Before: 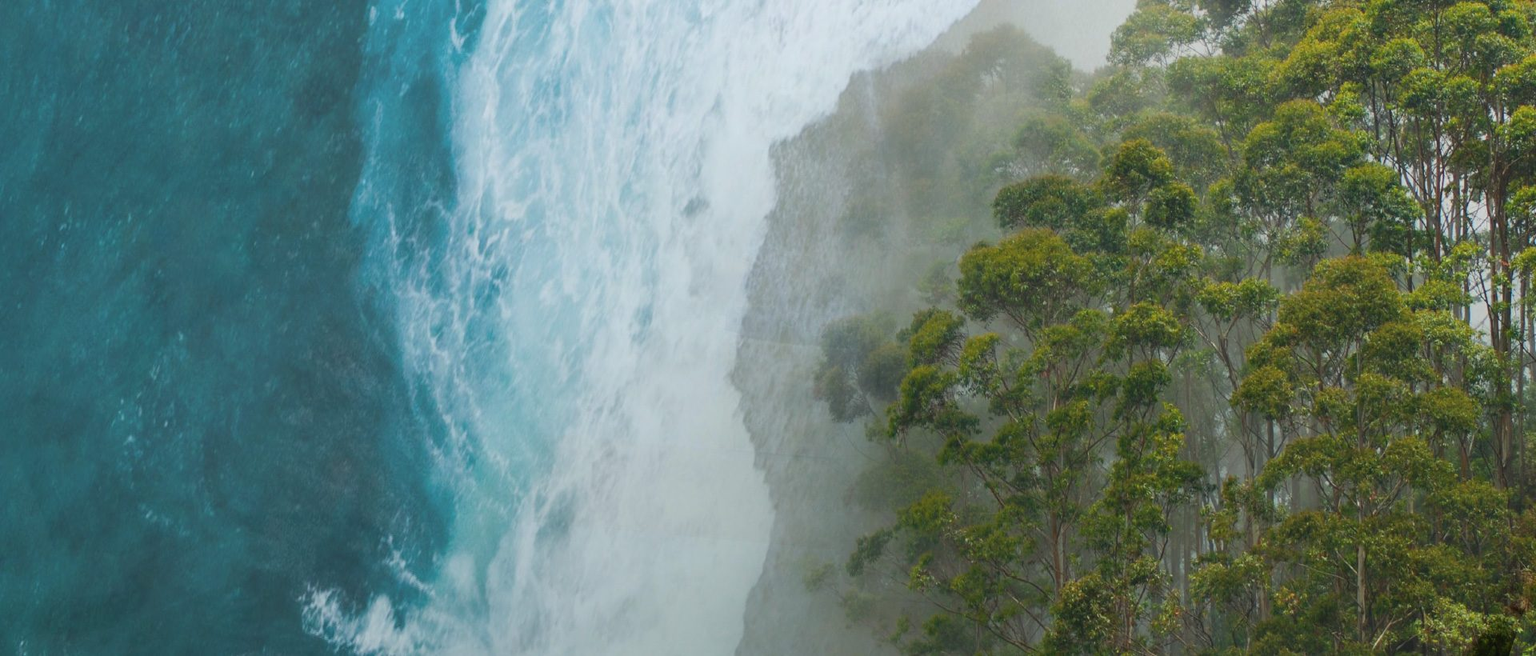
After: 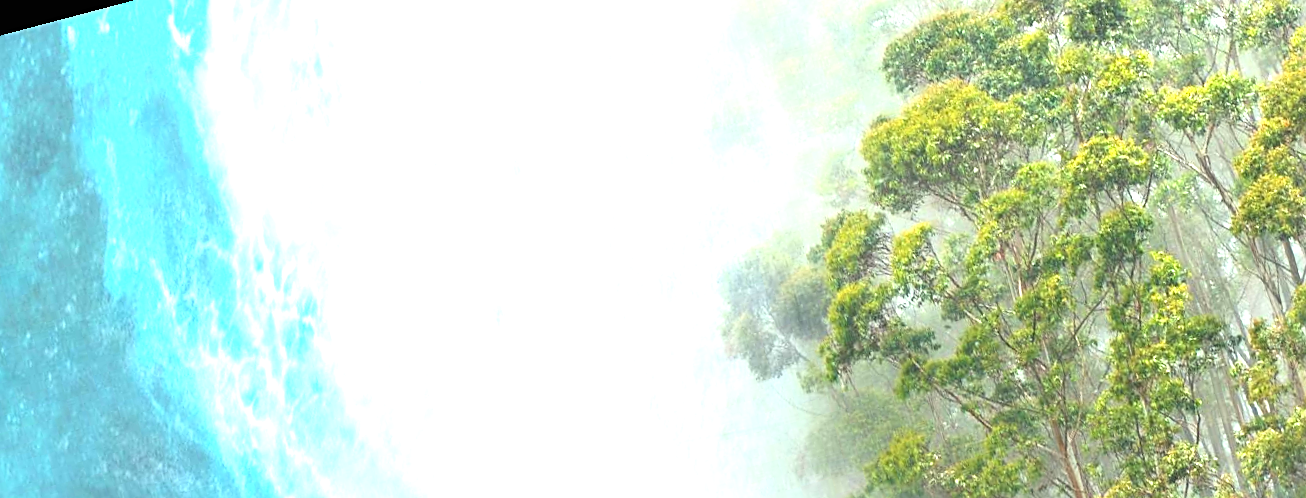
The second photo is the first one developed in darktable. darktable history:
rotate and perspective: rotation -14.8°, crop left 0.1, crop right 0.903, crop top 0.25, crop bottom 0.748
crop and rotate: left 10.77%, top 5.1%, right 10.41%, bottom 16.76%
exposure: black level correction 0, exposure 2.138 EV, compensate exposure bias true, compensate highlight preservation false
sharpen: on, module defaults
rgb curve: curves: ch0 [(0, 0) (0.078, 0.051) (0.929, 0.956) (1, 1)], compensate middle gray true
shadows and highlights: shadows 12, white point adjustment 1.2, highlights -0.36, soften with gaussian
